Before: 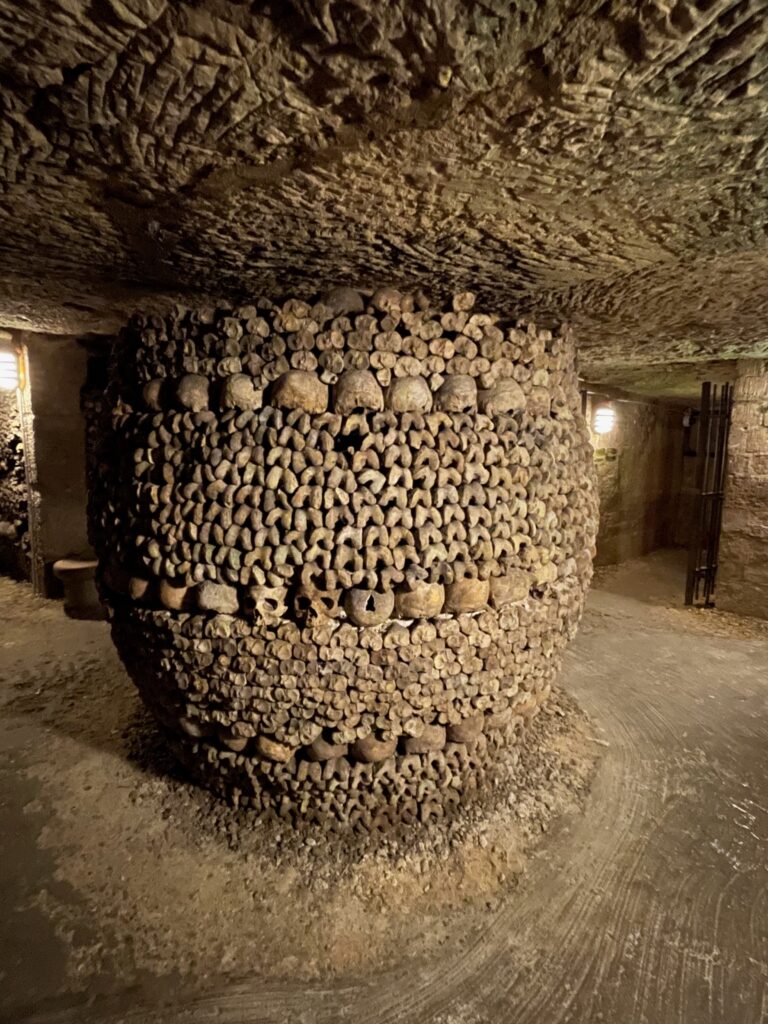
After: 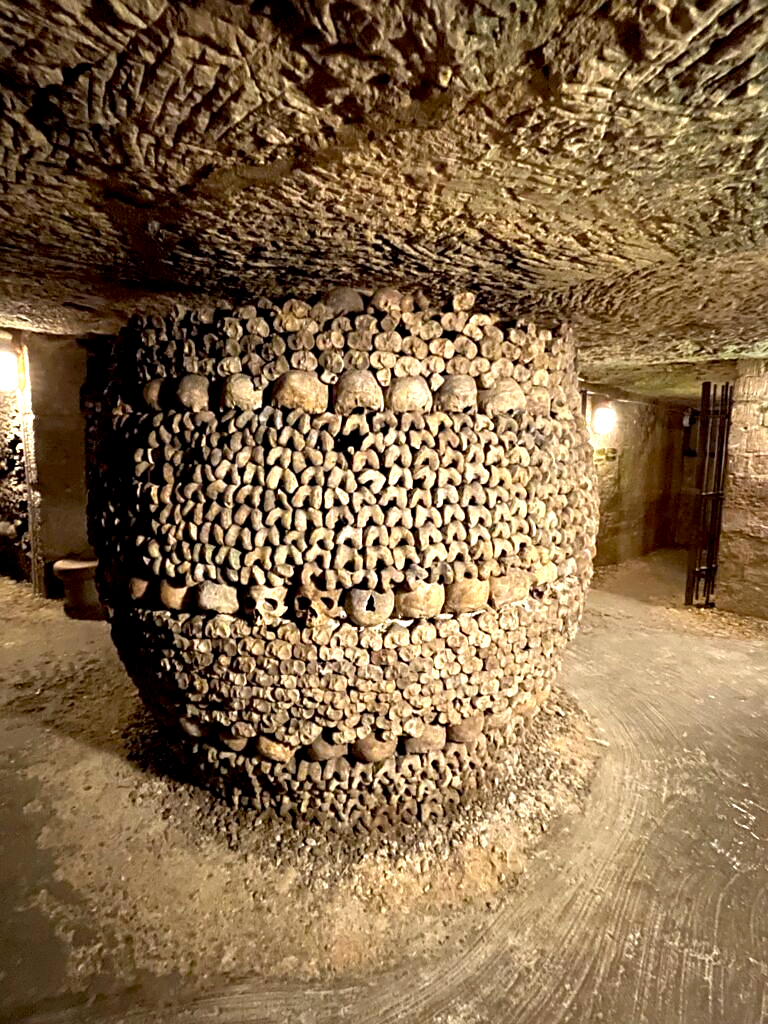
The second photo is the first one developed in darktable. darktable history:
sharpen: radius 1.859, amount 0.413, threshold 1.5
exposure: exposure 0.951 EV, compensate highlight preservation false
